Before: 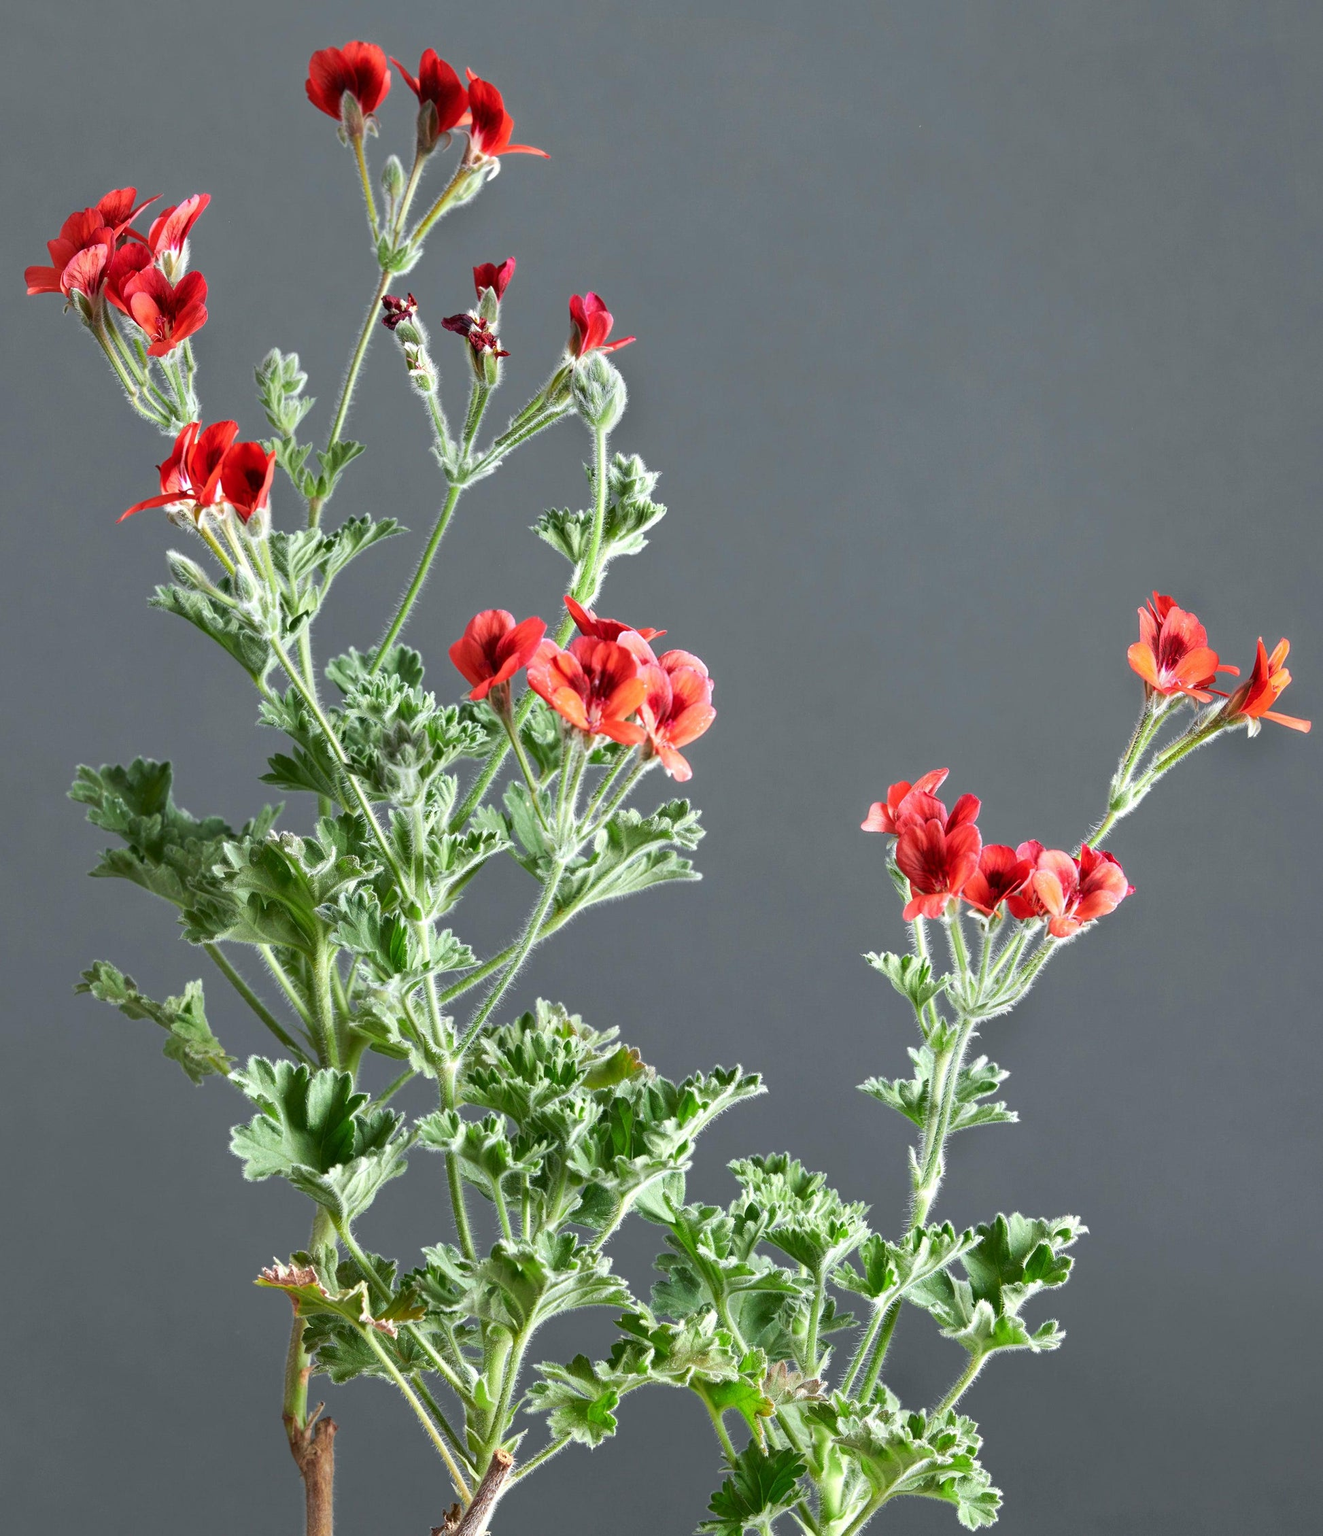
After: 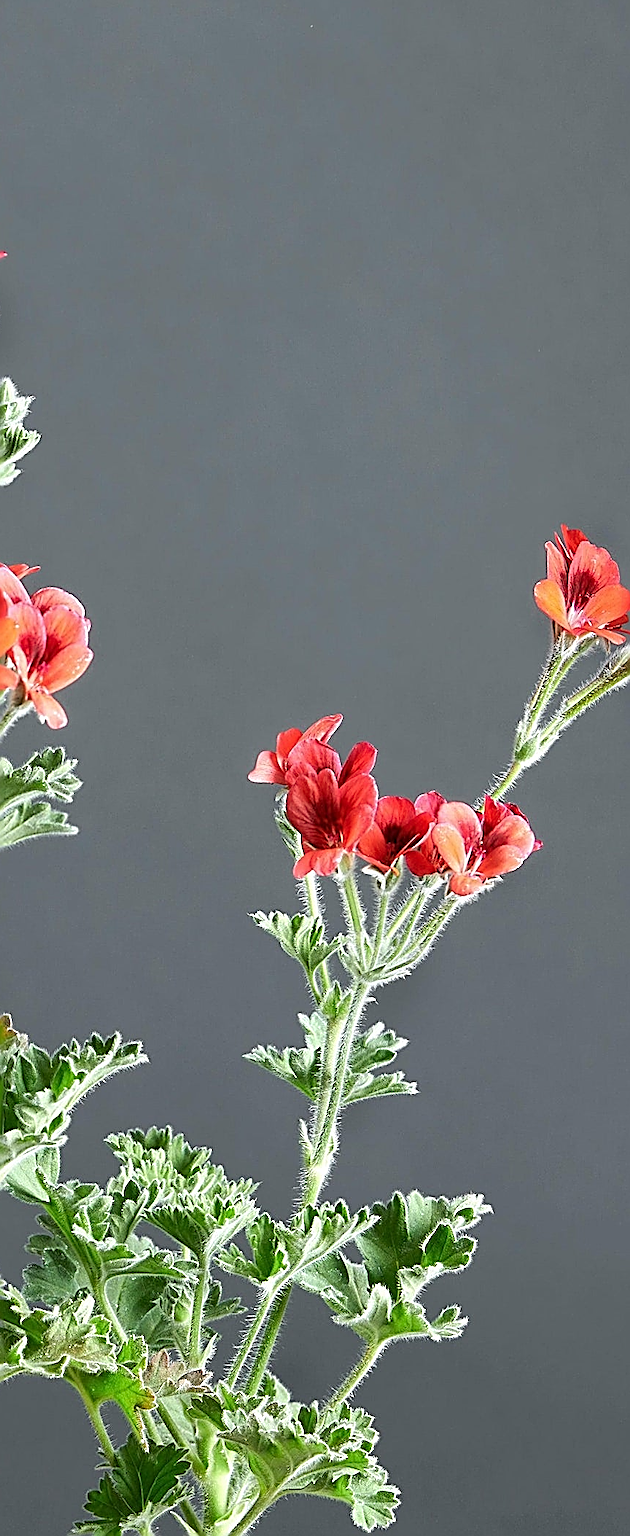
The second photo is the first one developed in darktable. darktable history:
crop: left 47.628%, top 6.643%, right 7.874%
sharpen: amount 2
